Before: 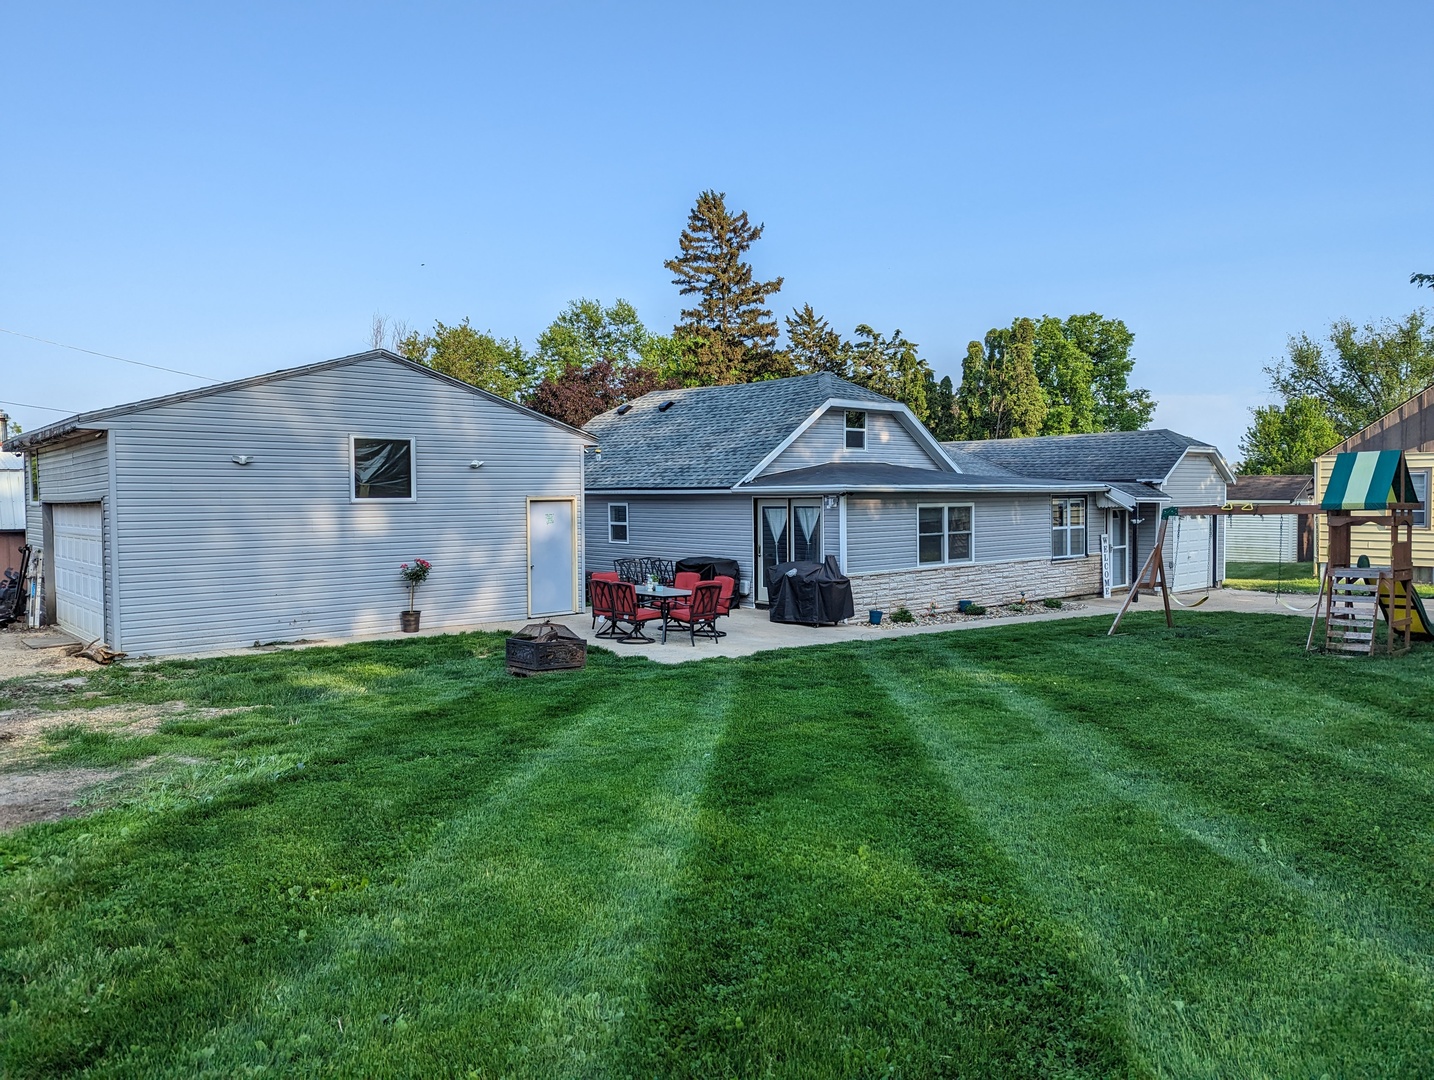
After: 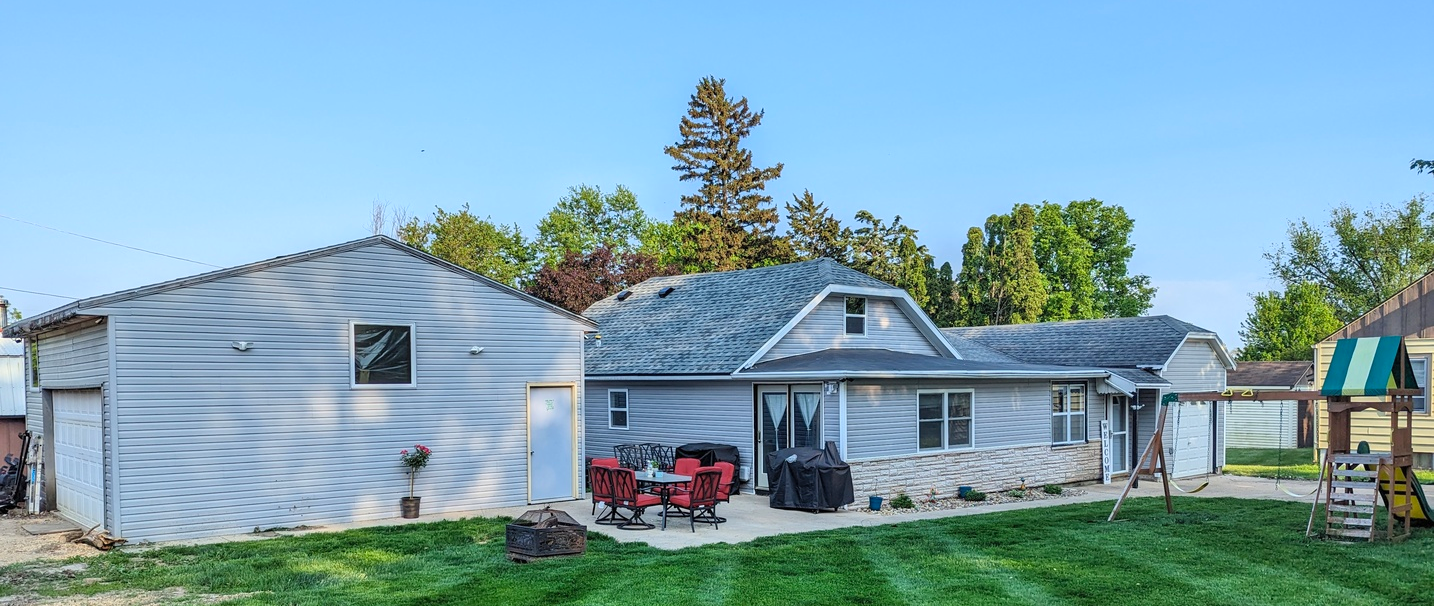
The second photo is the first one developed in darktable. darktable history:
crop and rotate: top 10.605%, bottom 33.274%
contrast brightness saturation: contrast 0.07, brightness 0.08, saturation 0.18
white balance: red 1, blue 1
